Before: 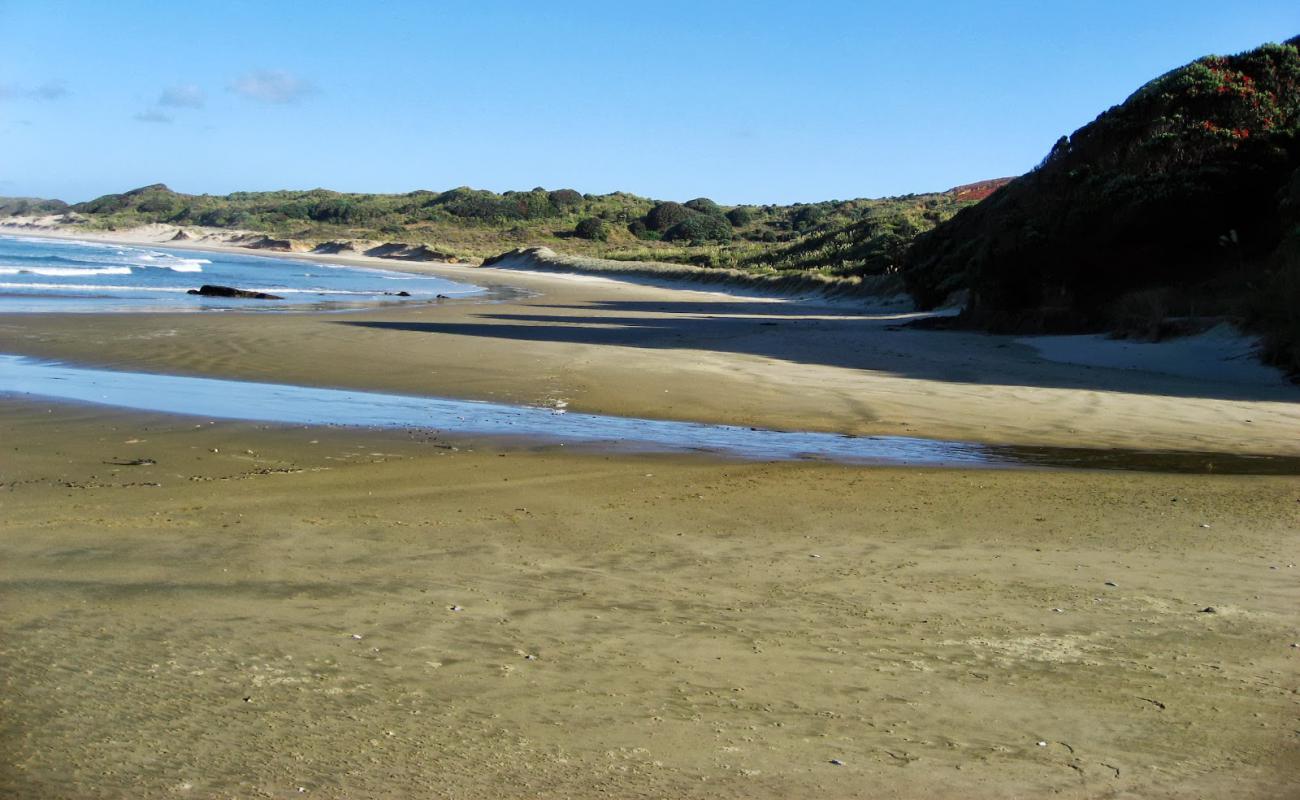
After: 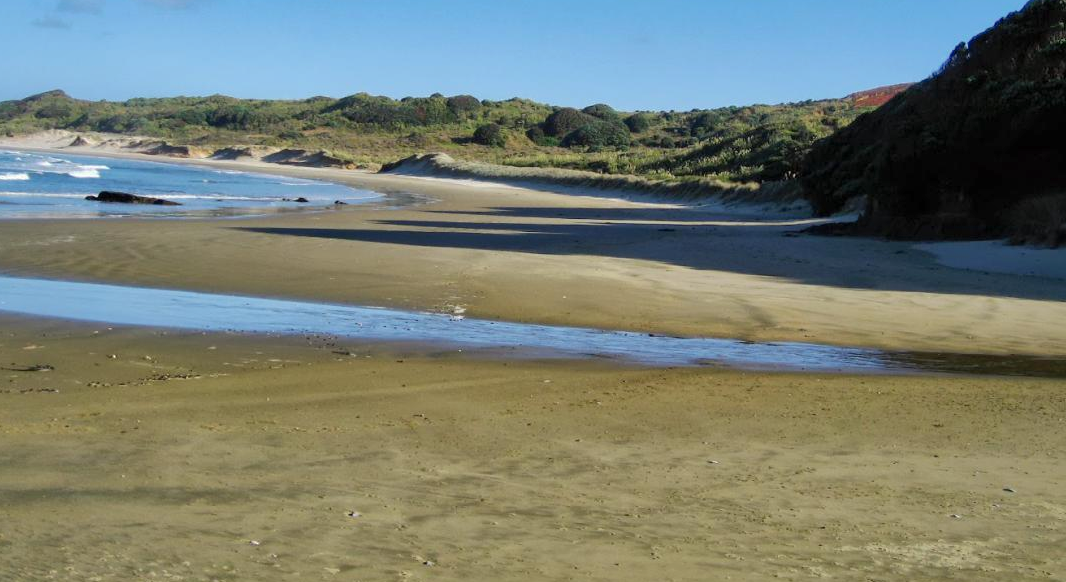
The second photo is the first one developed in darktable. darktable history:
crop: left 7.856%, top 11.836%, right 10.12%, bottom 15.387%
shadows and highlights: shadows 40, highlights -60
